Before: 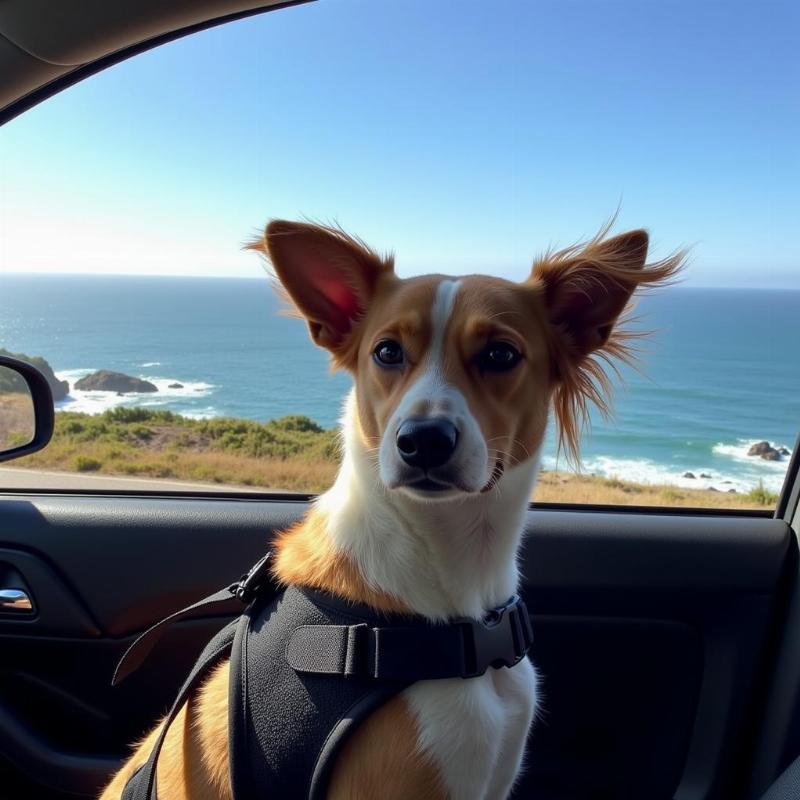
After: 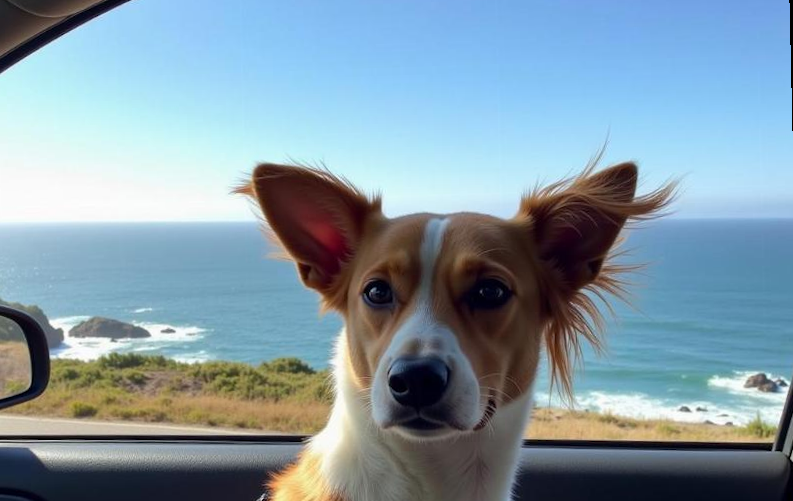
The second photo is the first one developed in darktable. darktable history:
crop and rotate: top 4.848%, bottom 29.503%
rotate and perspective: rotation -1.32°, lens shift (horizontal) -0.031, crop left 0.015, crop right 0.985, crop top 0.047, crop bottom 0.982
